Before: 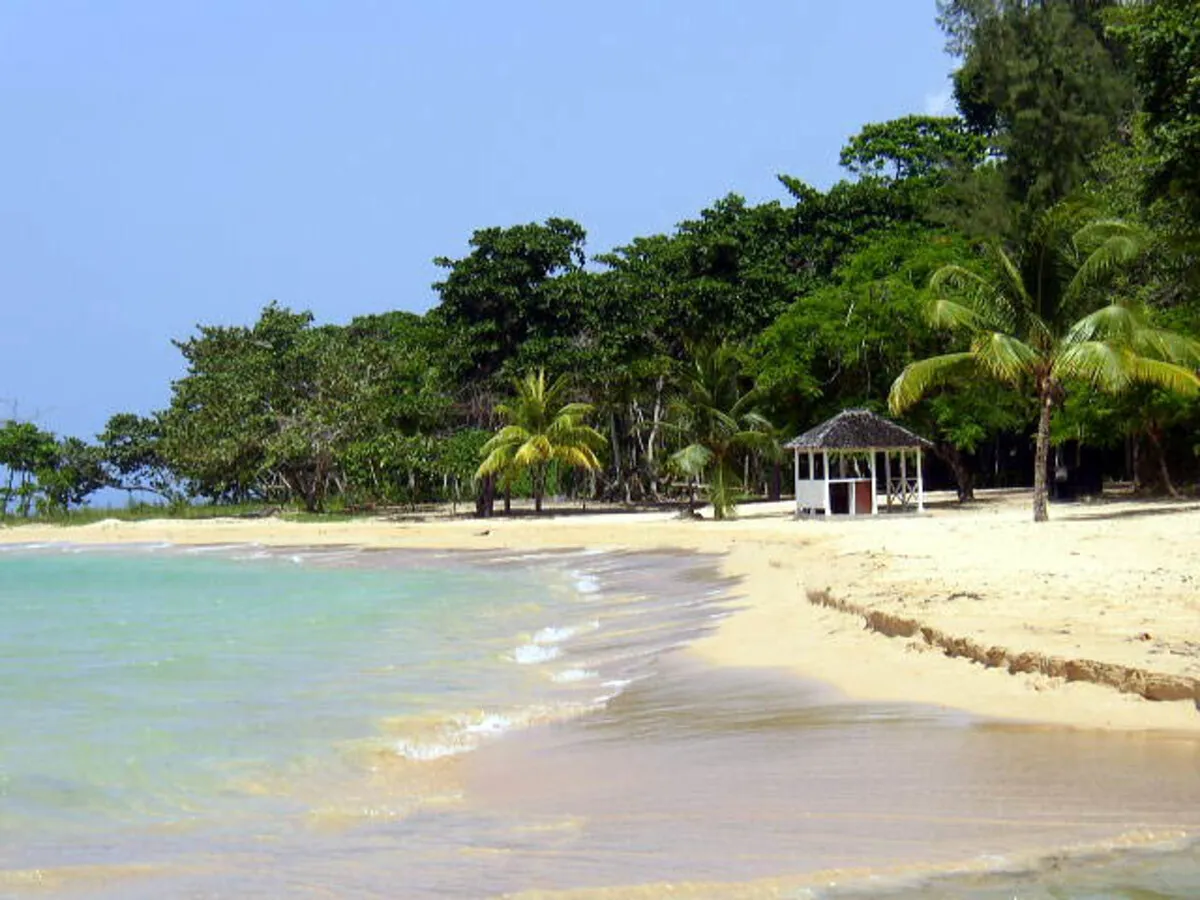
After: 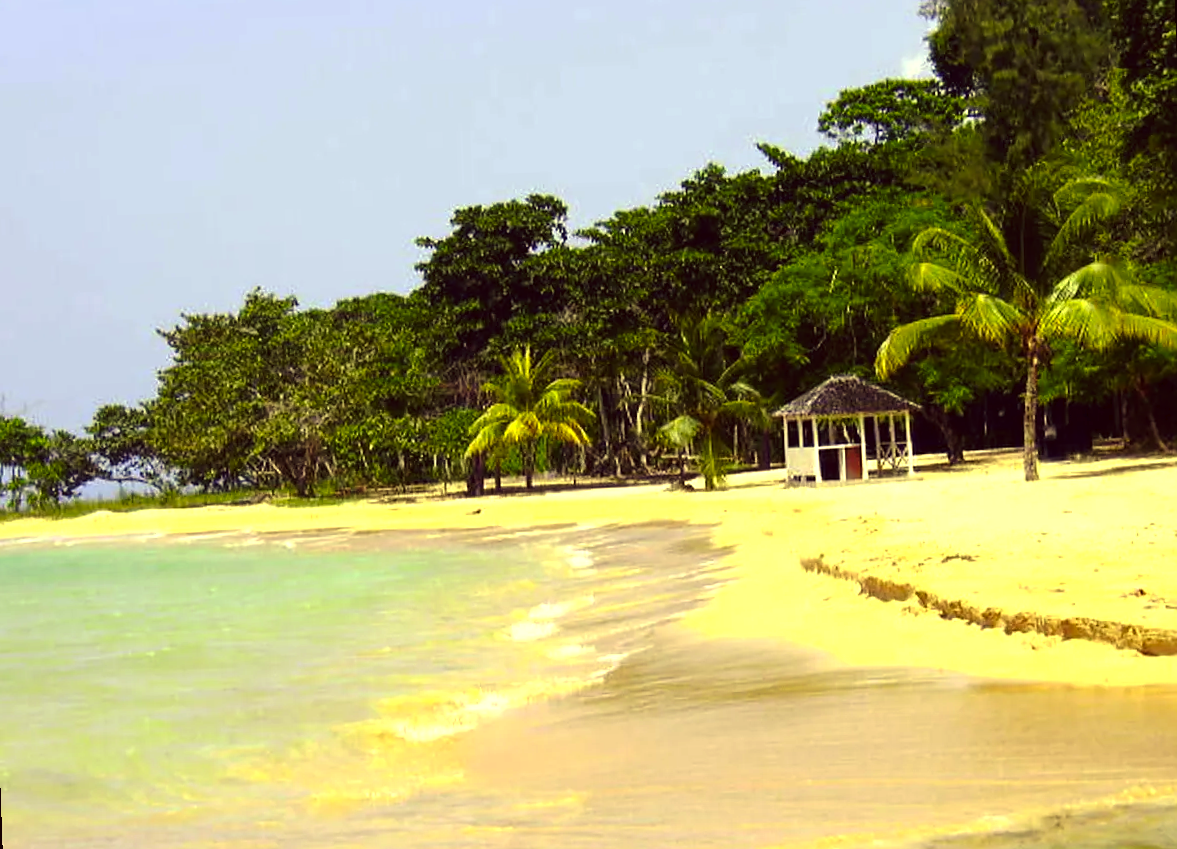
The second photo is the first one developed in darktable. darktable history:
rotate and perspective: rotation -2°, crop left 0.022, crop right 0.978, crop top 0.049, crop bottom 0.951
exposure: exposure 0.564 EV, compensate highlight preservation false
sharpen: radius 0.969, amount 0.604
color correction: highlights a* -0.482, highlights b* 40, shadows a* 9.8, shadows b* -0.161
tone curve: curves: ch0 [(0, 0) (0.003, 0.019) (0.011, 0.022) (0.025, 0.027) (0.044, 0.037) (0.069, 0.049) (0.1, 0.066) (0.136, 0.091) (0.177, 0.125) (0.224, 0.159) (0.277, 0.206) (0.335, 0.266) (0.399, 0.332) (0.468, 0.411) (0.543, 0.492) (0.623, 0.577) (0.709, 0.668) (0.801, 0.767) (0.898, 0.869) (1, 1)], preserve colors none
